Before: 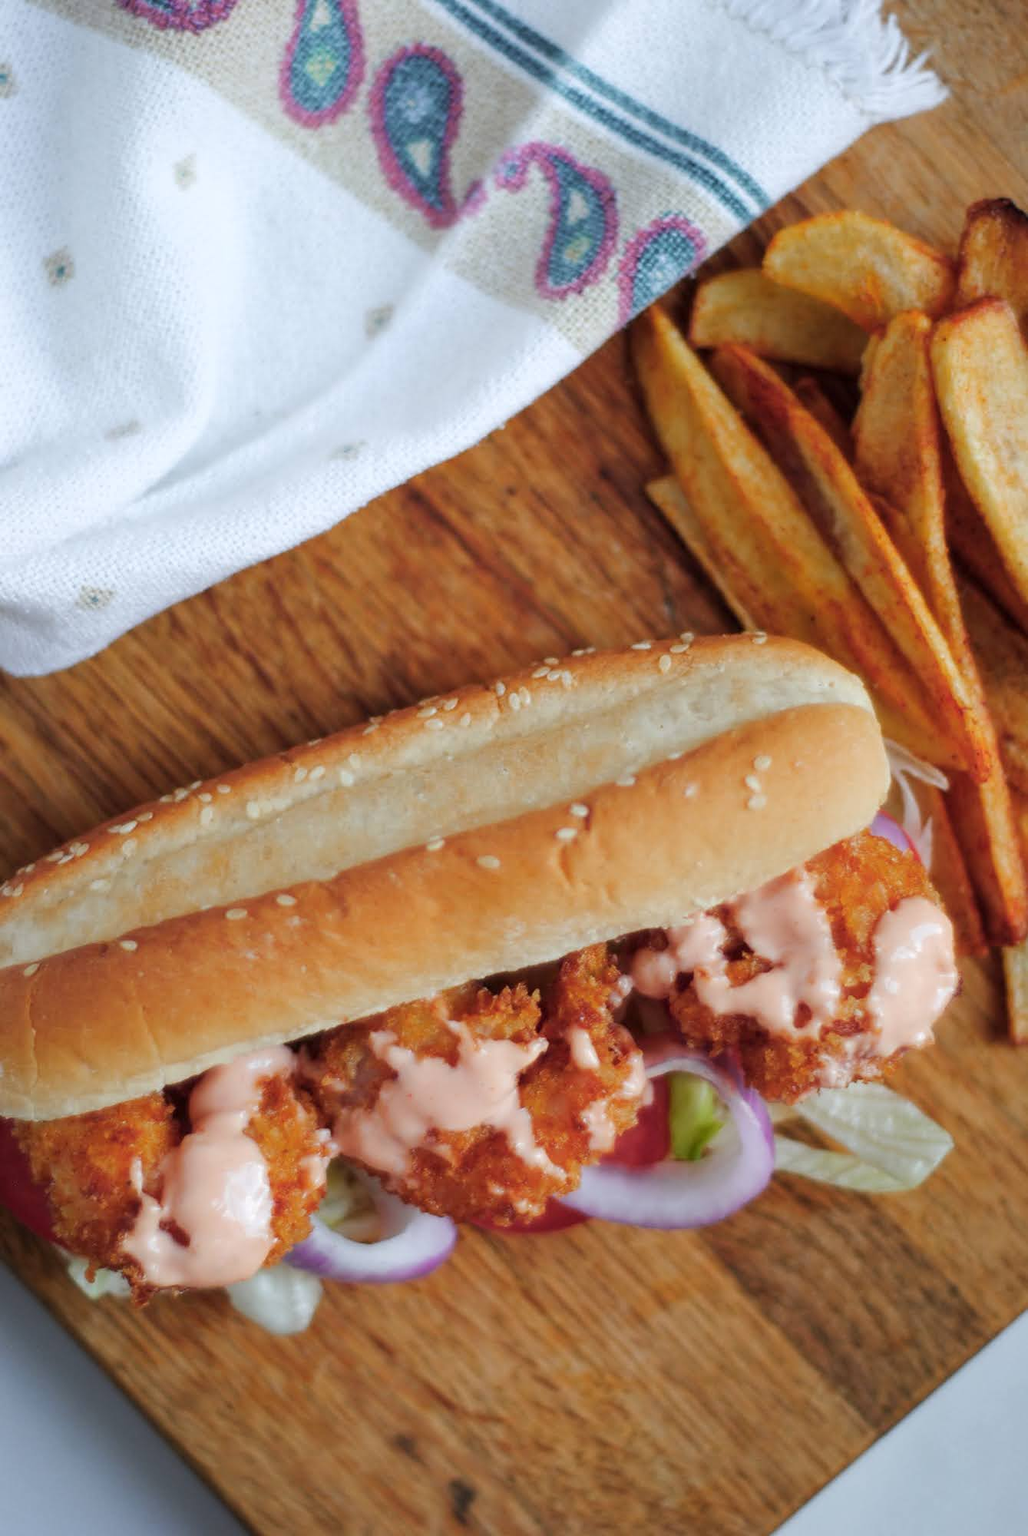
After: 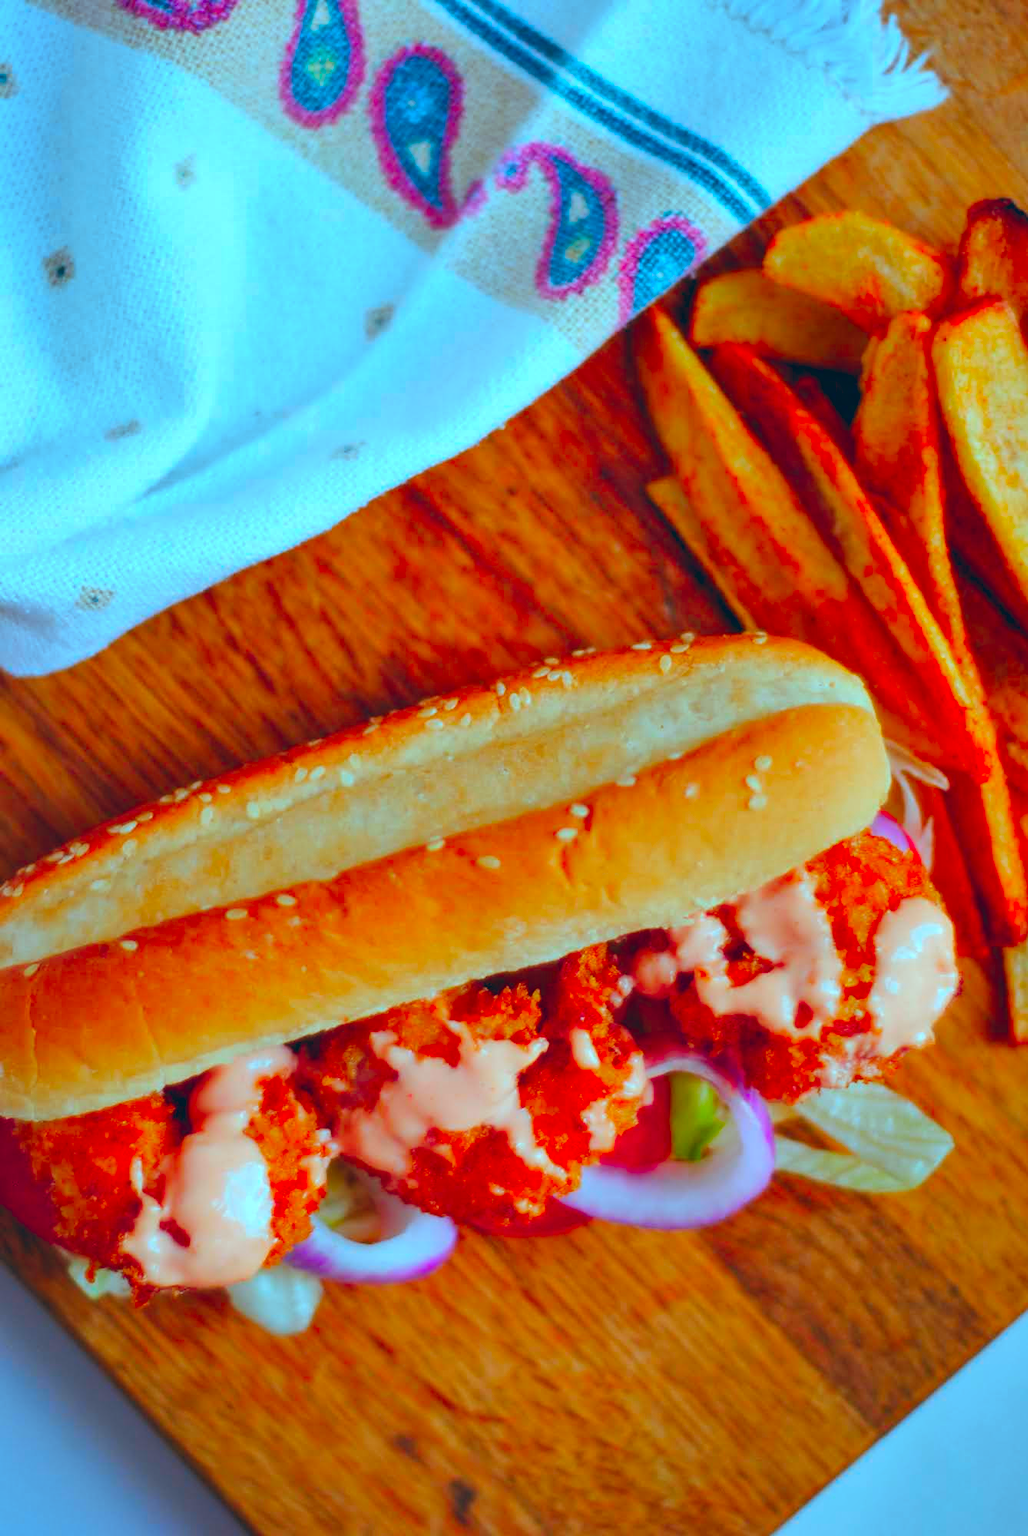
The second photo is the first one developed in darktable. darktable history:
color balance: lift [1.003, 0.993, 1.001, 1.007], gamma [1.018, 1.072, 0.959, 0.928], gain [0.974, 0.873, 1.031, 1.127]
shadows and highlights: highlights color adjustment 0%, low approximation 0.01, soften with gaussian
color correction: saturation 2.15
